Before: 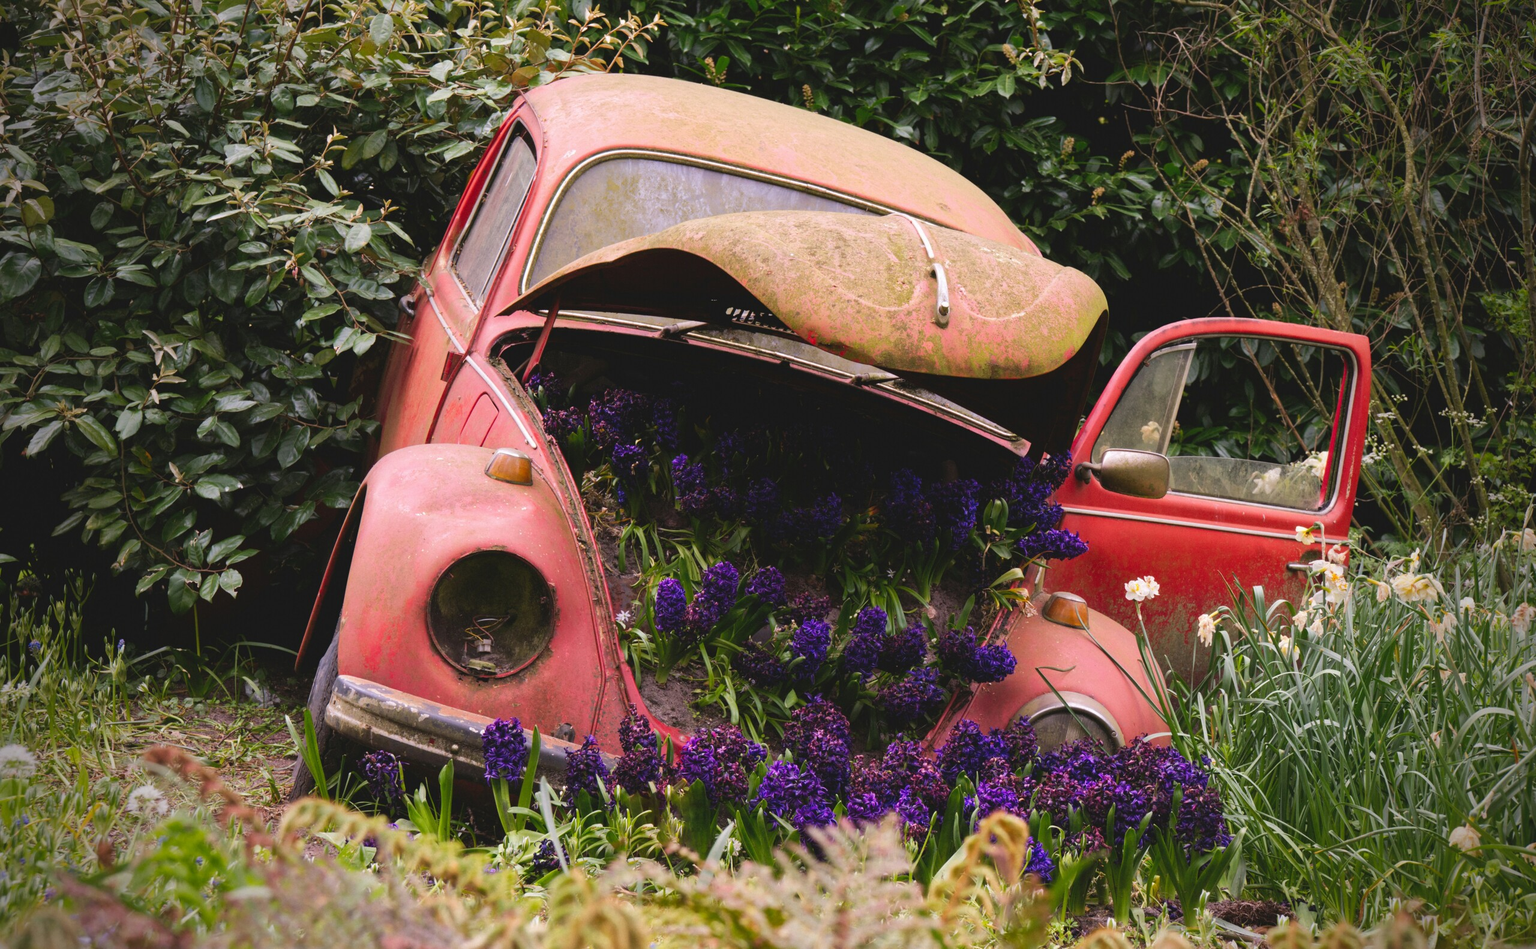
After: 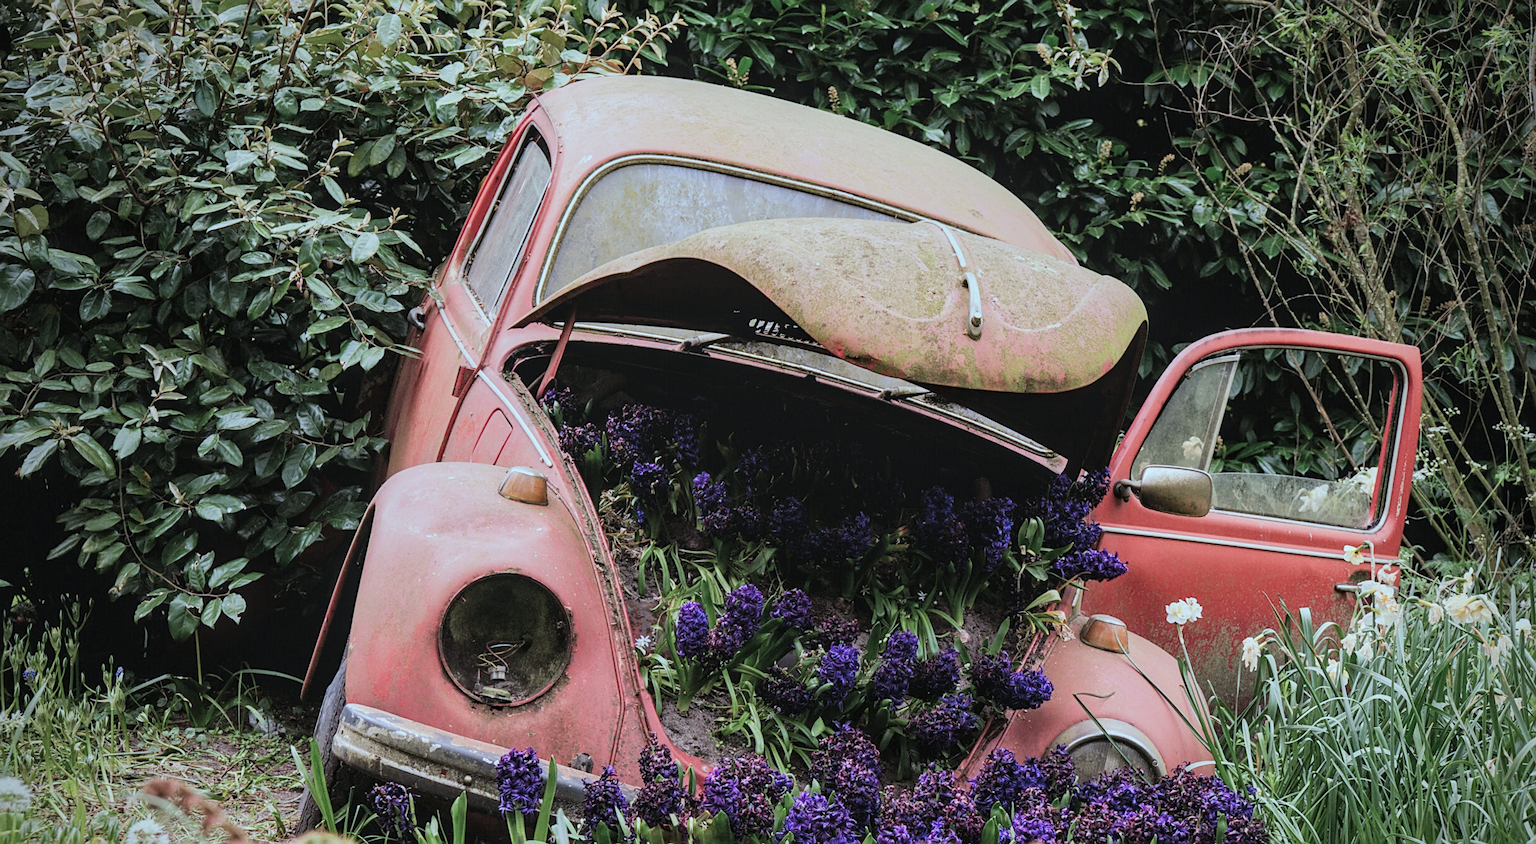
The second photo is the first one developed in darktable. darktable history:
crop and rotate: angle 0.173°, left 0.252%, right 3.354%, bottom 14.272%
local contrast: on, module defaults
exposure: black level correction 0.001, exposure 0.499 EV, compensate highlight preservation false
sharpen: on, module defaults
color correction: highlights a* -10, highlights b* -10.13
filmic rgb: black relative exposure -7.65 EV, white relative exposure 4.56 EV, hardness 3.61
color balance rgb: perceptual saturation grading › global saturation -32.123%, global vibrance 20.766%
